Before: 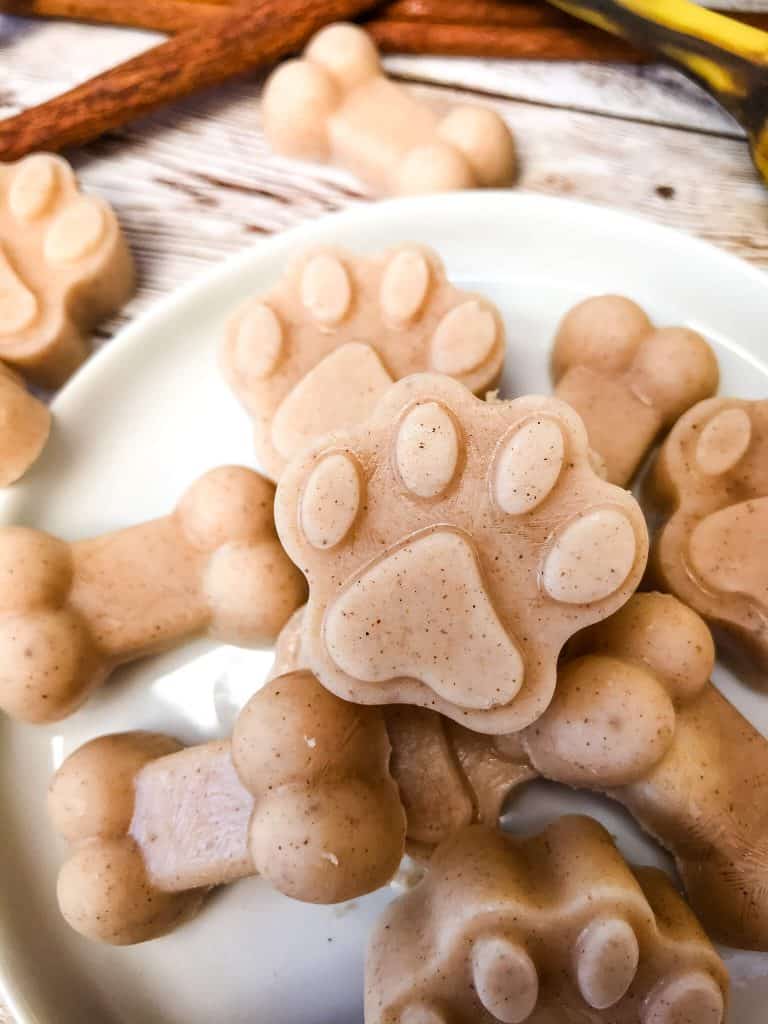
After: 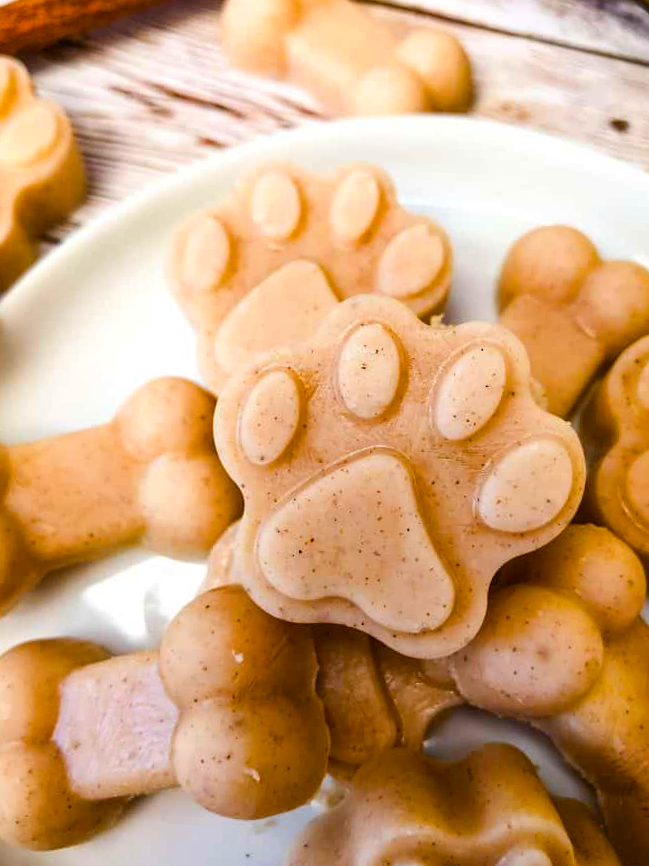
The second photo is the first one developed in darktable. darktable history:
crop and rotate: angle -2.85°, left 5.281%, top 5.191%, right 4.717%, bottom 4.661%
color balance rgb: linear chroma grading › global chroma 0.262%, perceptual saturation grading › global saturation 42.963%, global vibrance 20%
